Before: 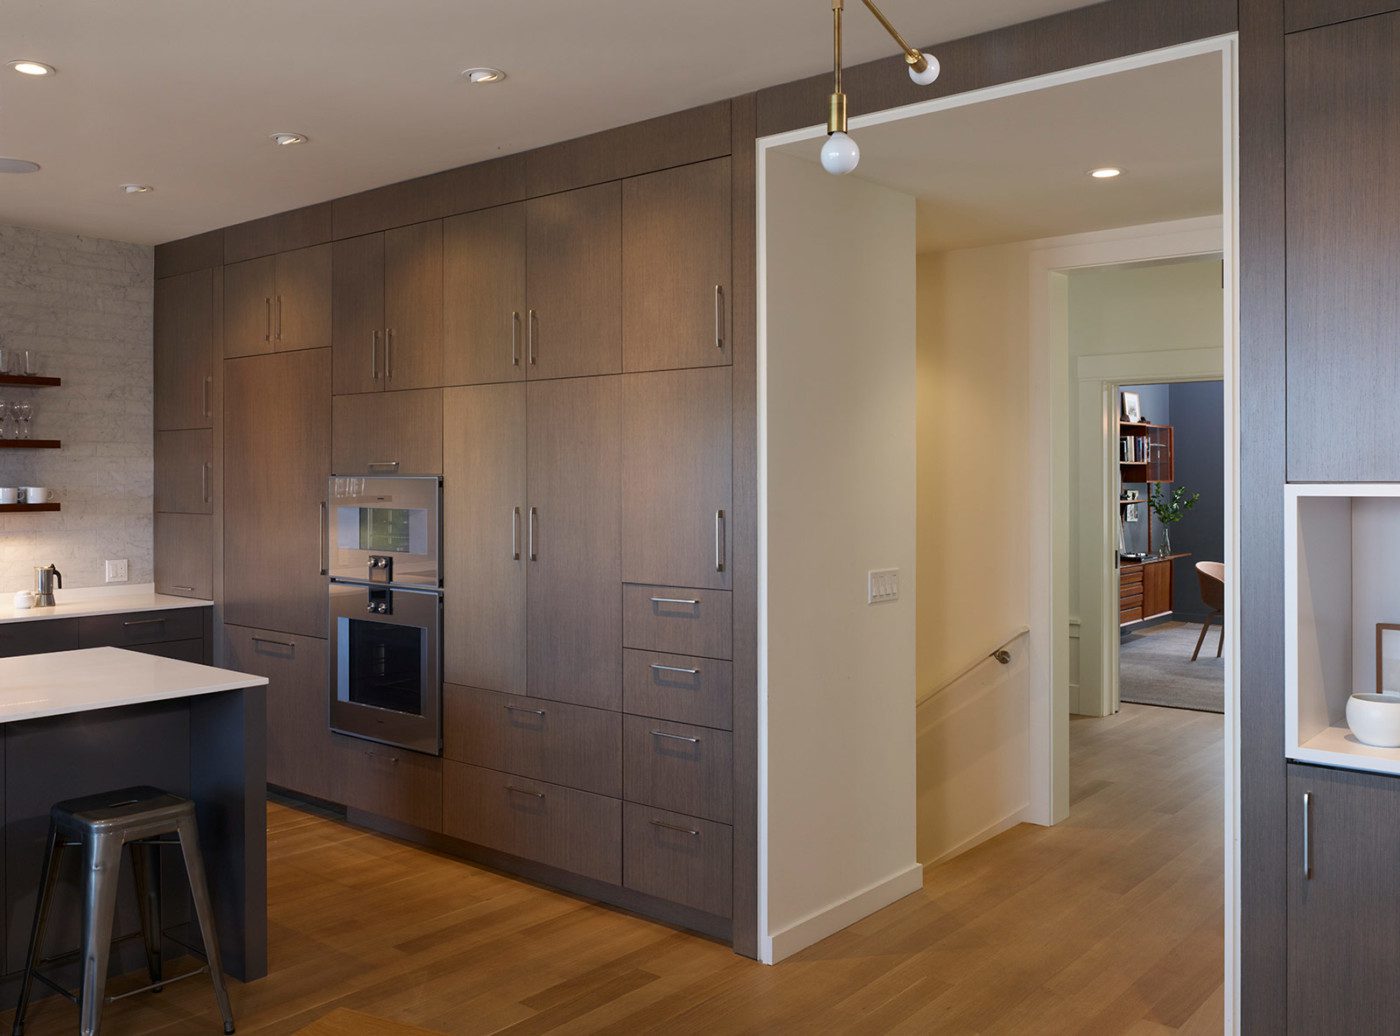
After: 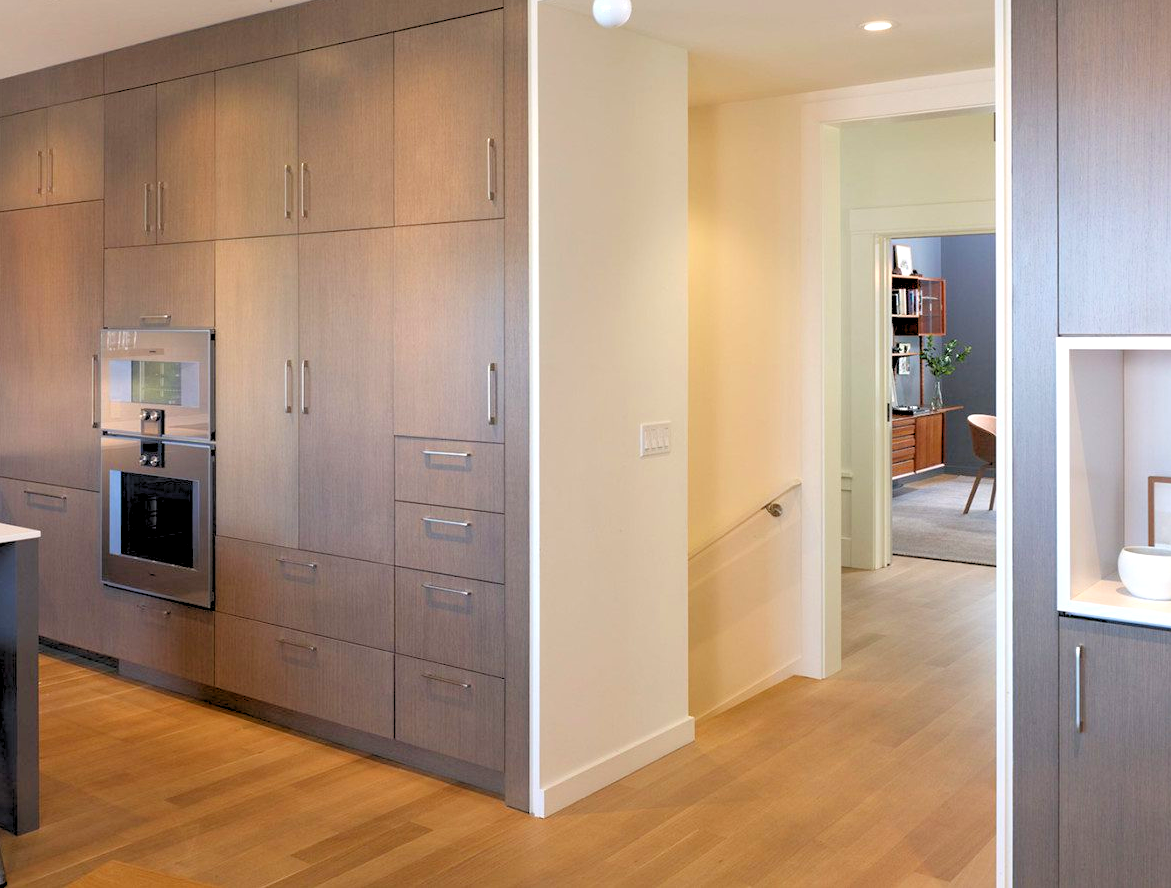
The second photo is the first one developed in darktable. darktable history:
exposure: exposure 1 EV, compensate highlight preservation false
crop: left 16.315%, top 14.246%
rgb levels: preserve colors sum RGB, levels [[0.038, 0.433, 0.934], [0, 0.5, 1], [0, 0.5, 1]]
